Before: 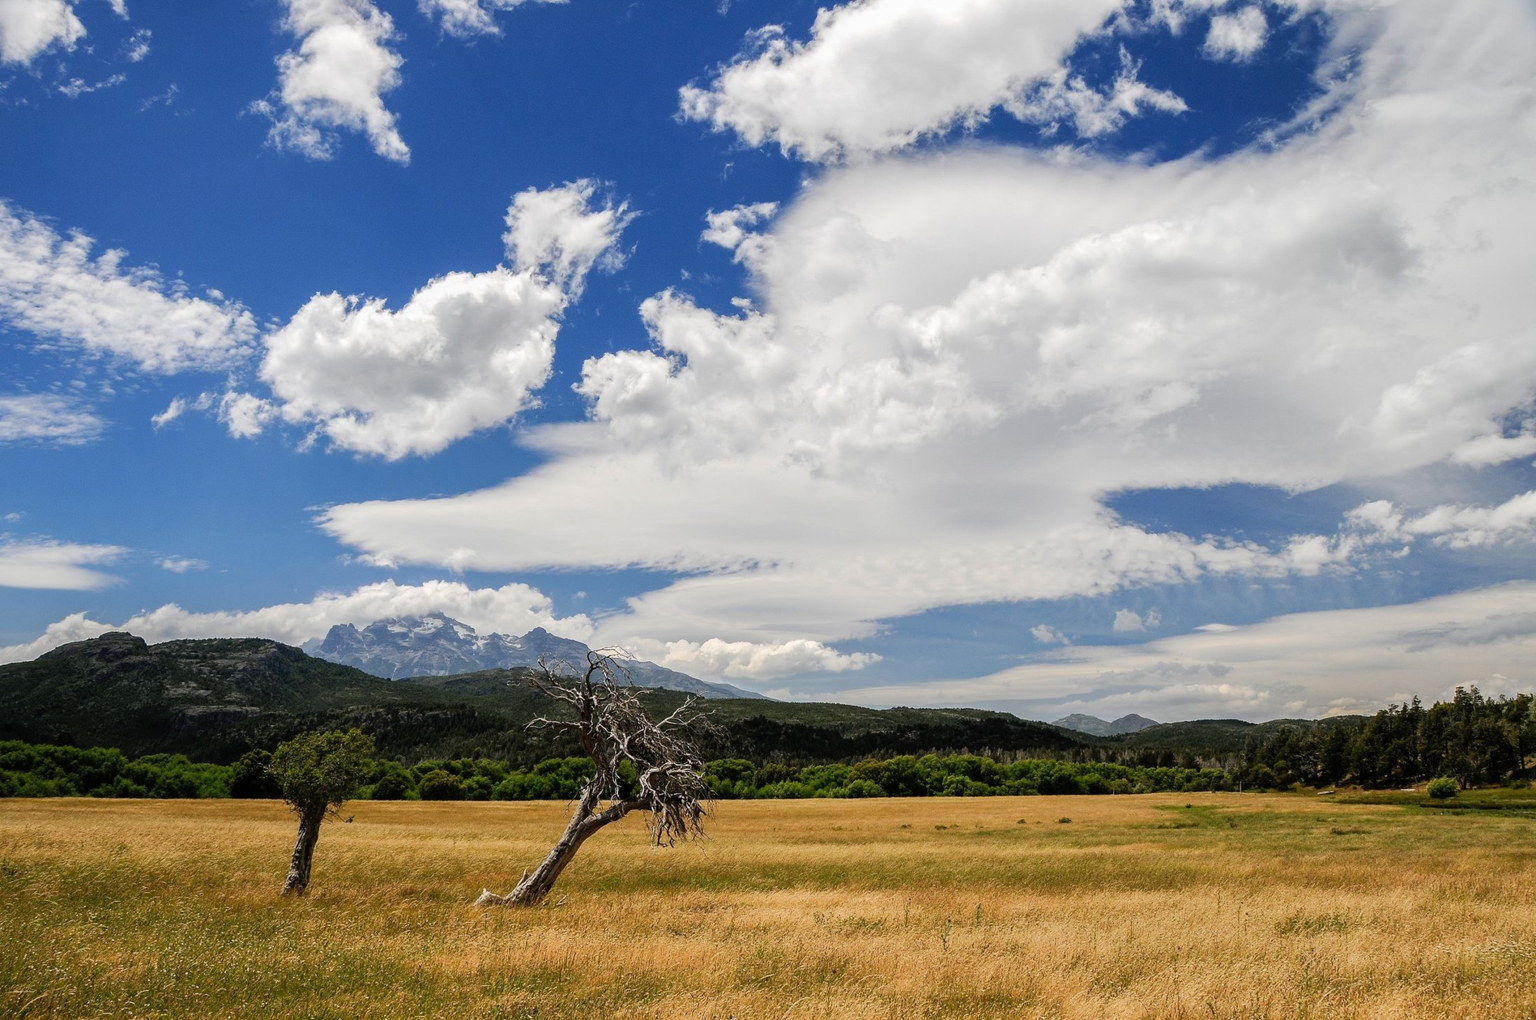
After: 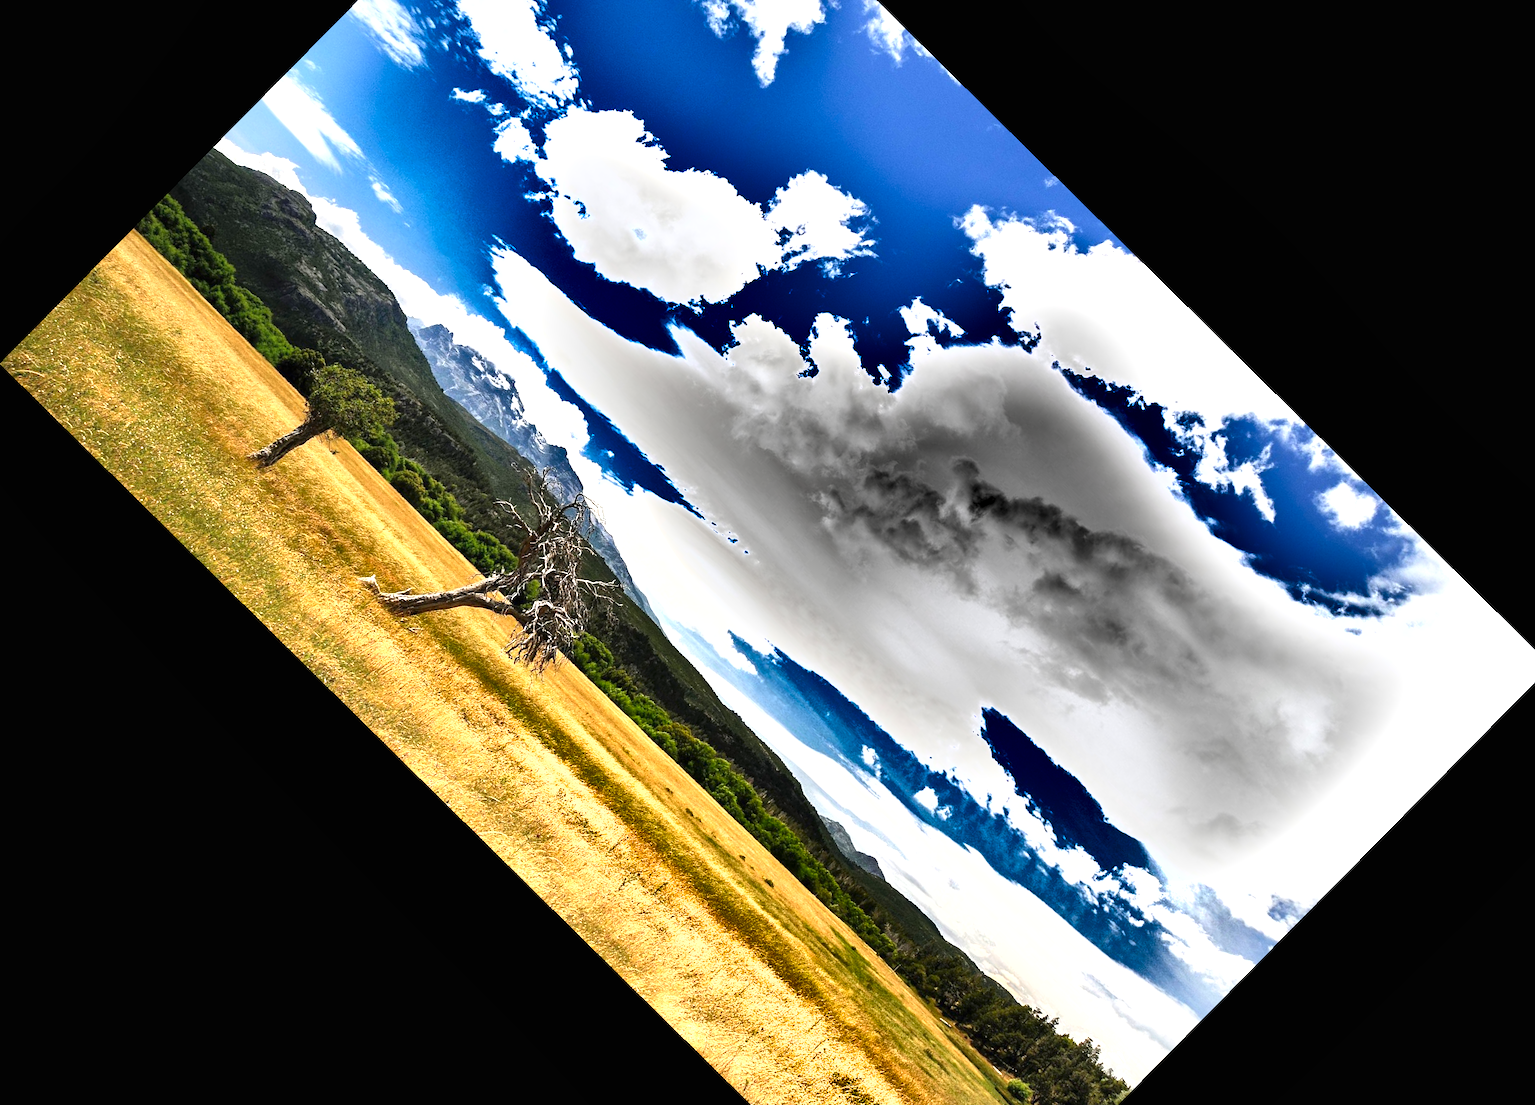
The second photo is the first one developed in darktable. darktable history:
crop and rotate: angle -44.61°, top 16.723%, right 0.921%, bottom 11.72%
exposure: black level correction 0, exposure 1.454 EV, compensate highlight preservation false
shadows and highlights: shadows 20.78, highlights -81.86, soften with gaussian
